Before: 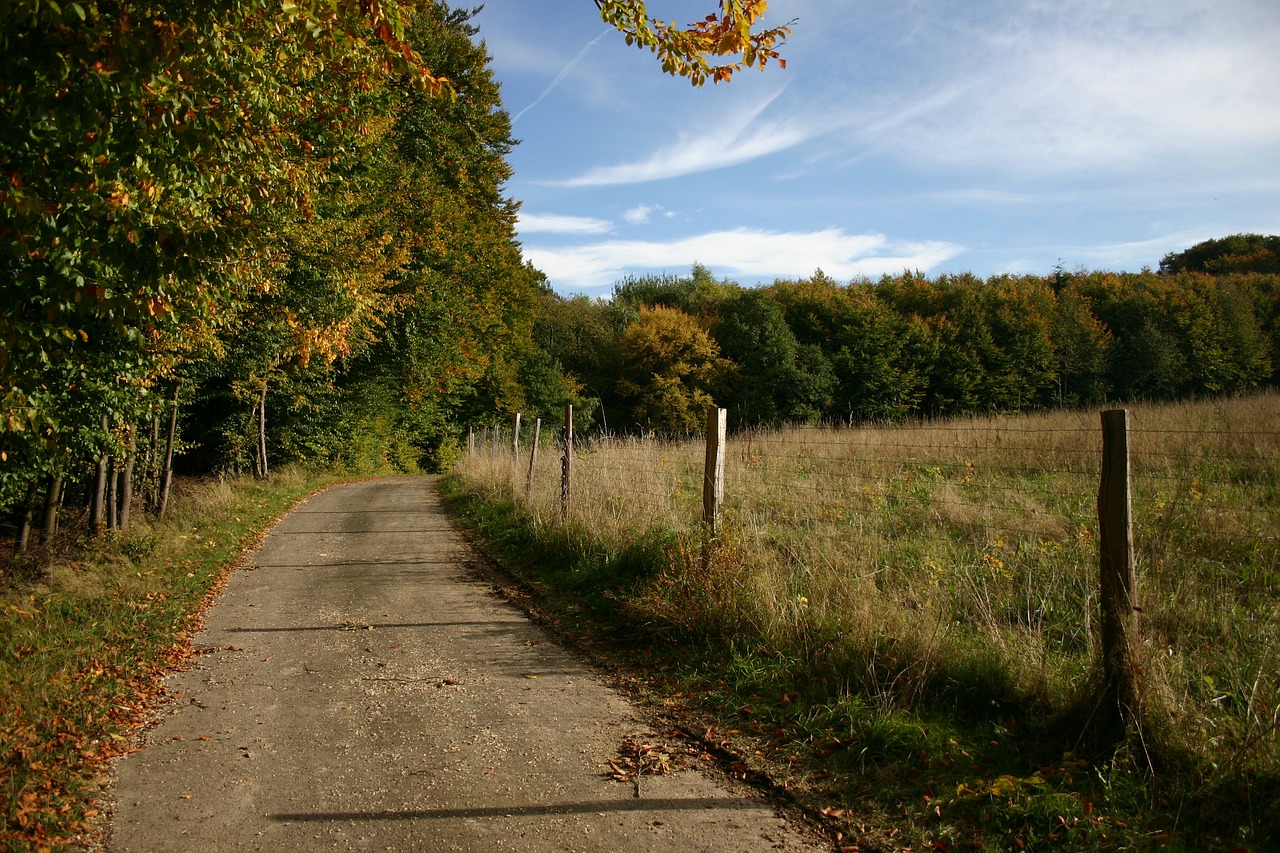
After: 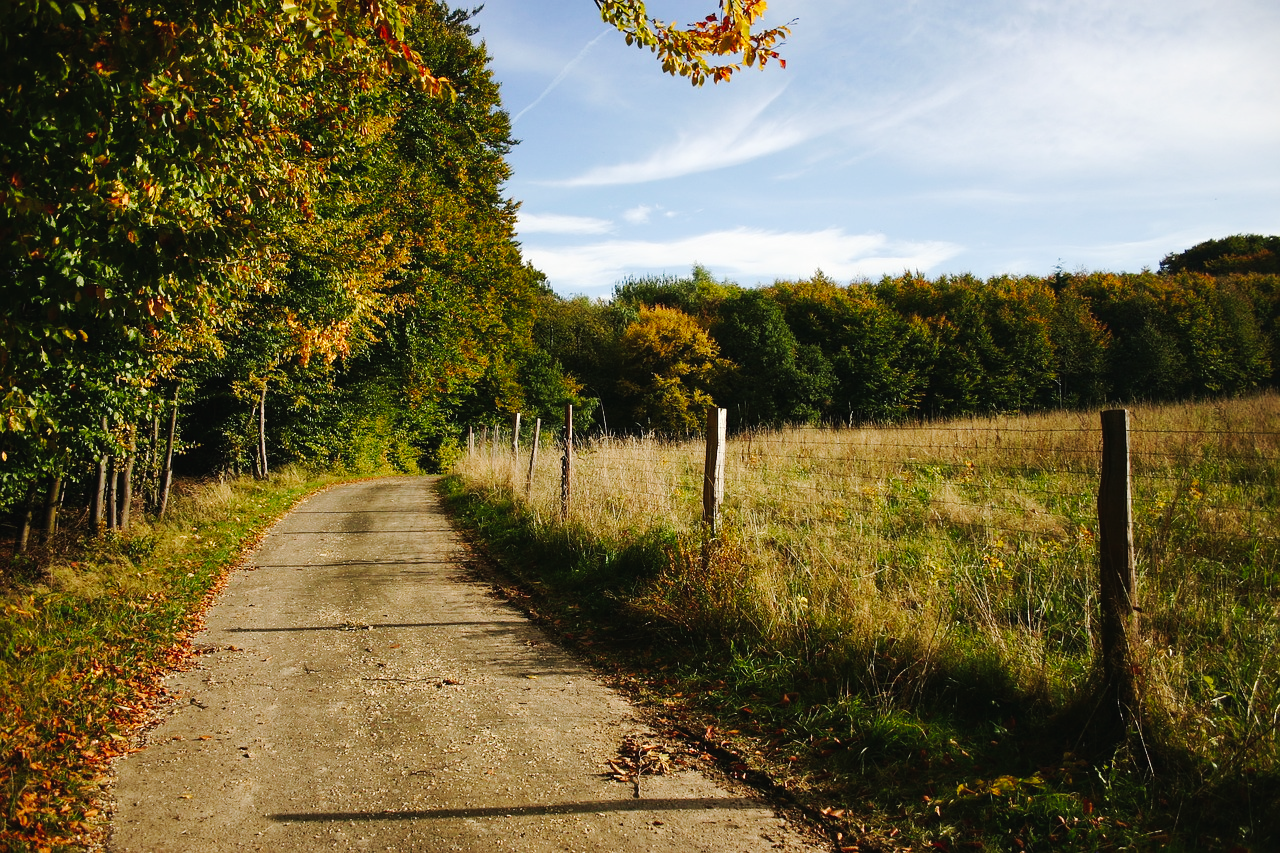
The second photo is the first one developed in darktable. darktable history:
local contrast: mode bilateral grid, contrast 15, coarseness 36, detail 105%, midtone range 0.2
tone curve: curves: ch0 [(0, 0.023) (0.103, 0.087) (0.277, 0.28) (0.438, 0.547) (0.546, 0.678) (0.735, 0.843) (0.994, 1)]; ch1 [(0, 0) (0.371, 0.261) (0.465, 0.42) (0.488, 0.477) (0.512, 0.513) (0.542, 0.581) (0.574, 0.647) (0.636, 0.747) (1, 1)]; ch2 [(0, 0) (0.369, 0.388) (0.449, 0.431) (0.478, 0.471) (0.516, 0.517) (0.575, 0.642) (0.649, 0.726) (1, 1)], preserve colors none
